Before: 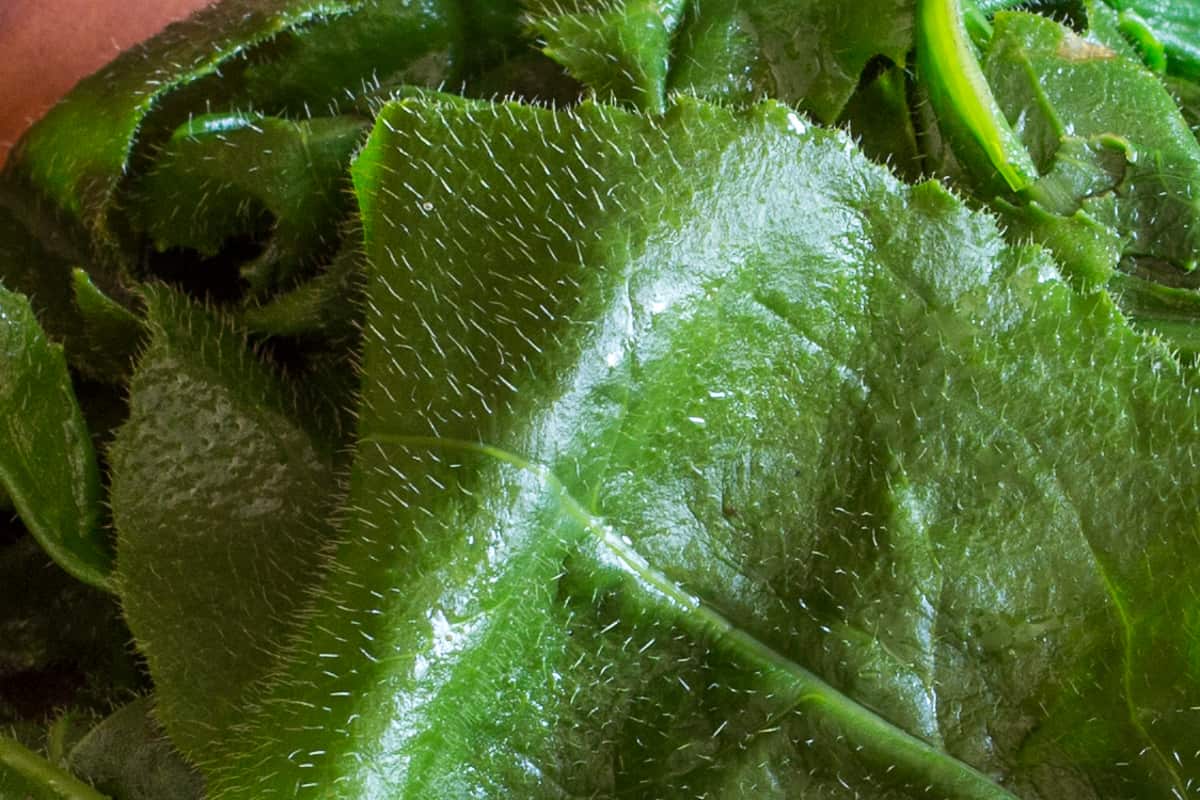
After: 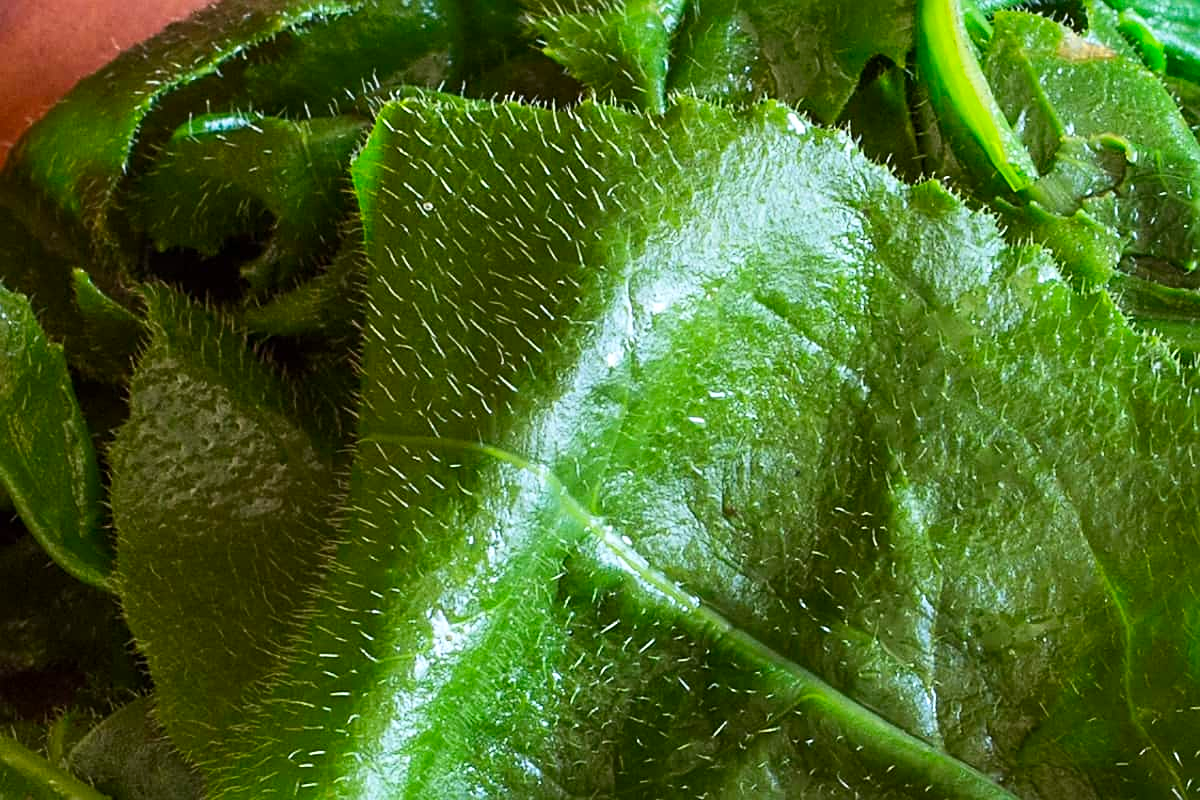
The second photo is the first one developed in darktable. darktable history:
sharpen: on, module defaults
contrast brightness saturation: contrast 0.154, brightness 0.054
color correction: highlights b* -0.017, saturation 1.28
